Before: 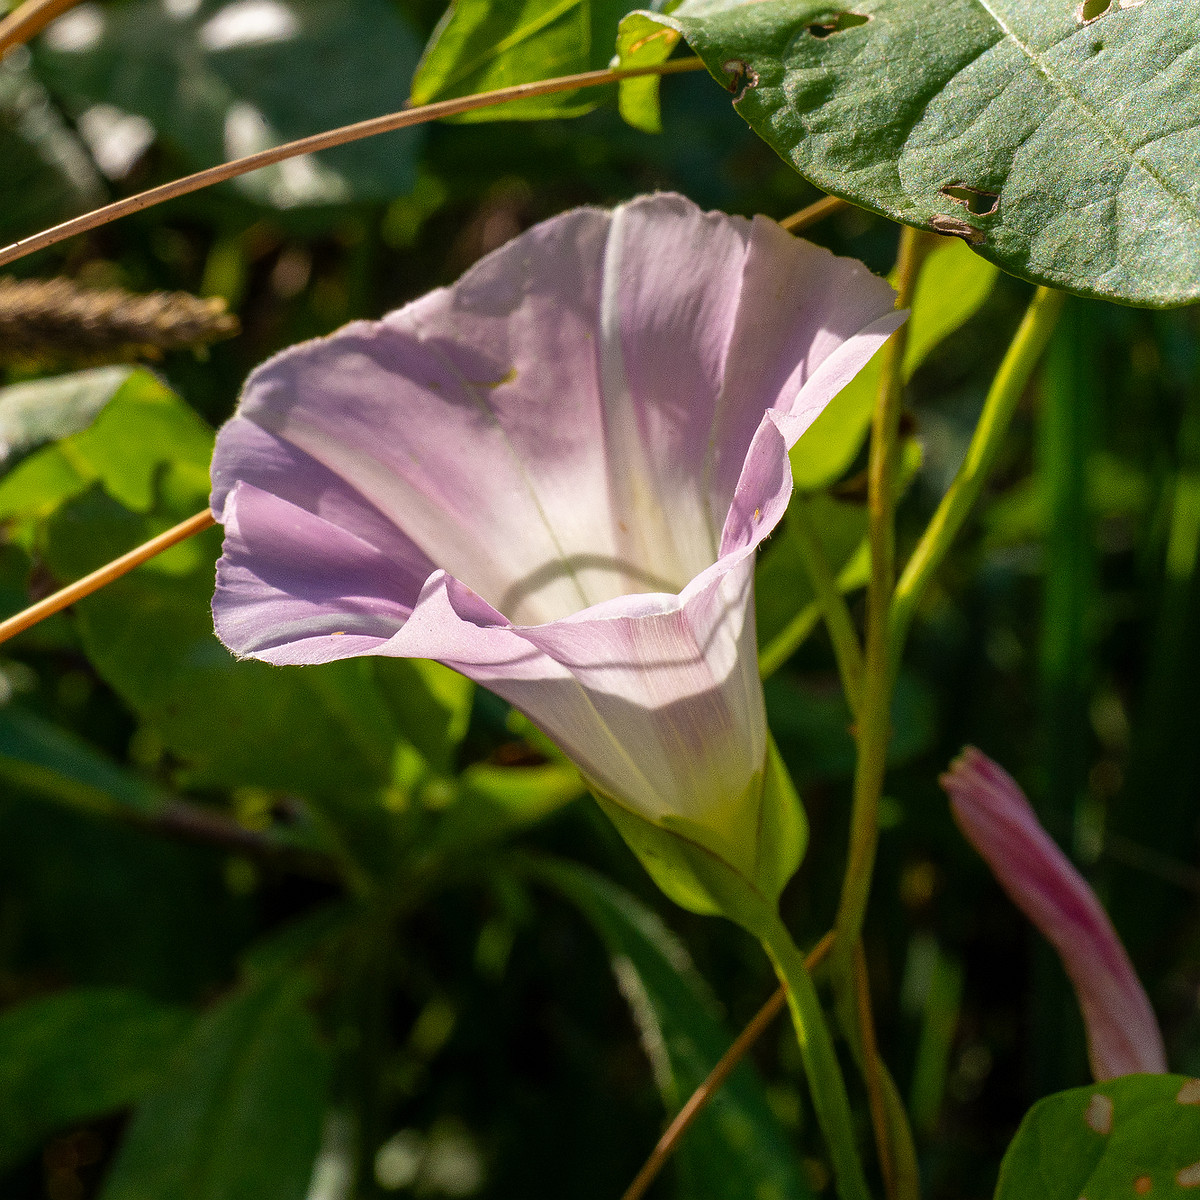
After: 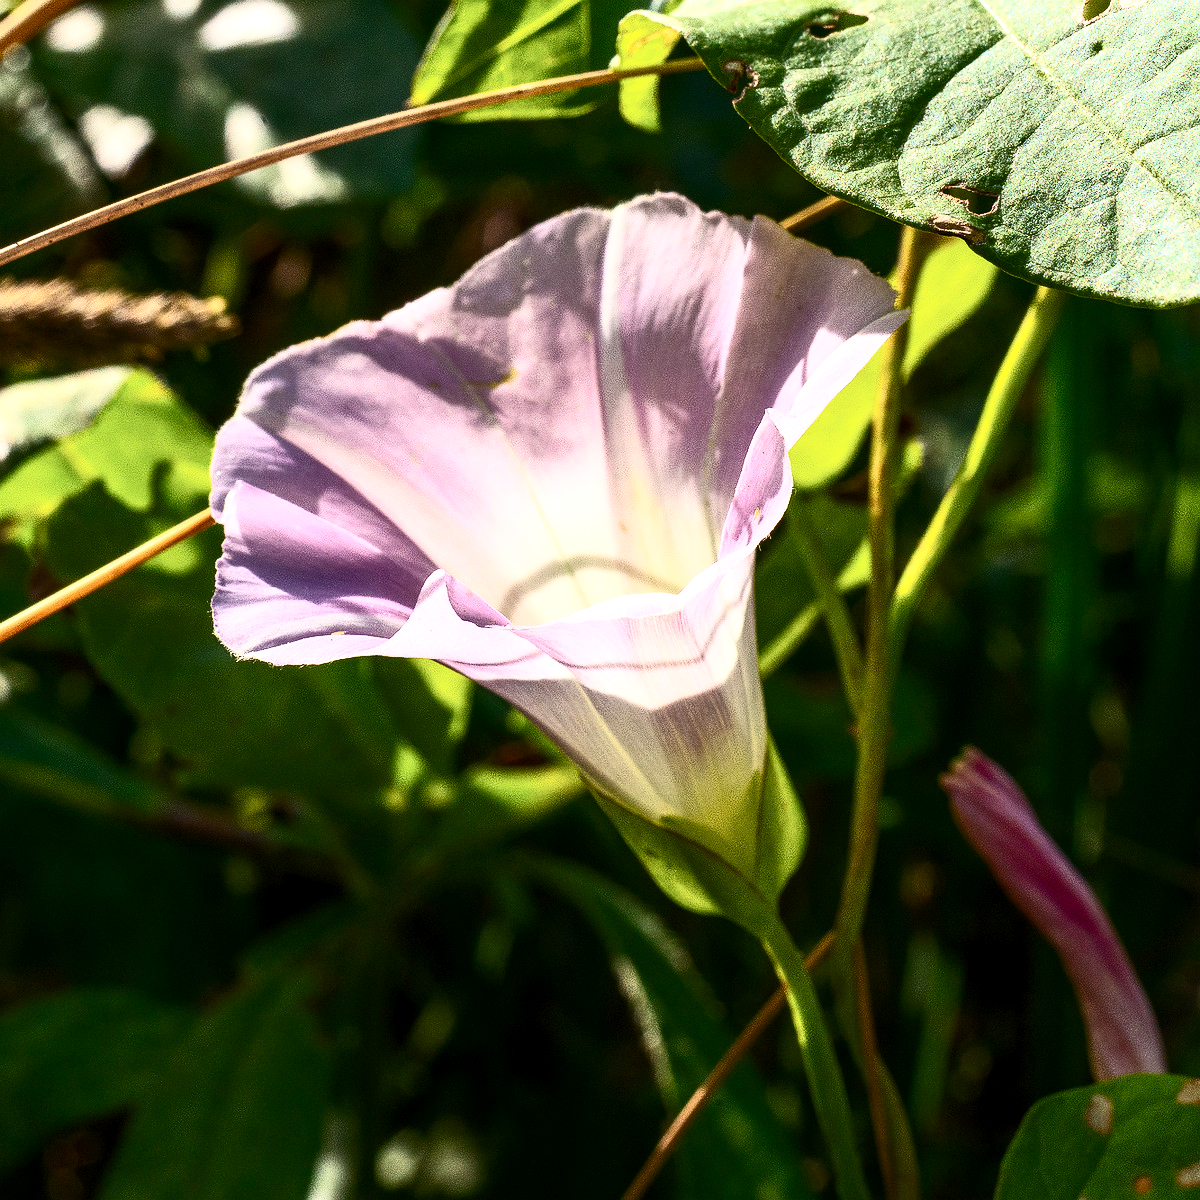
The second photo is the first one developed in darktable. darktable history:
contrast brightness saturation: contrast 0.626, brightness 0.329, saturation 0.145
local contrast: highlights 103%, shadows 101%, detail 119%, midtone range 0.2
